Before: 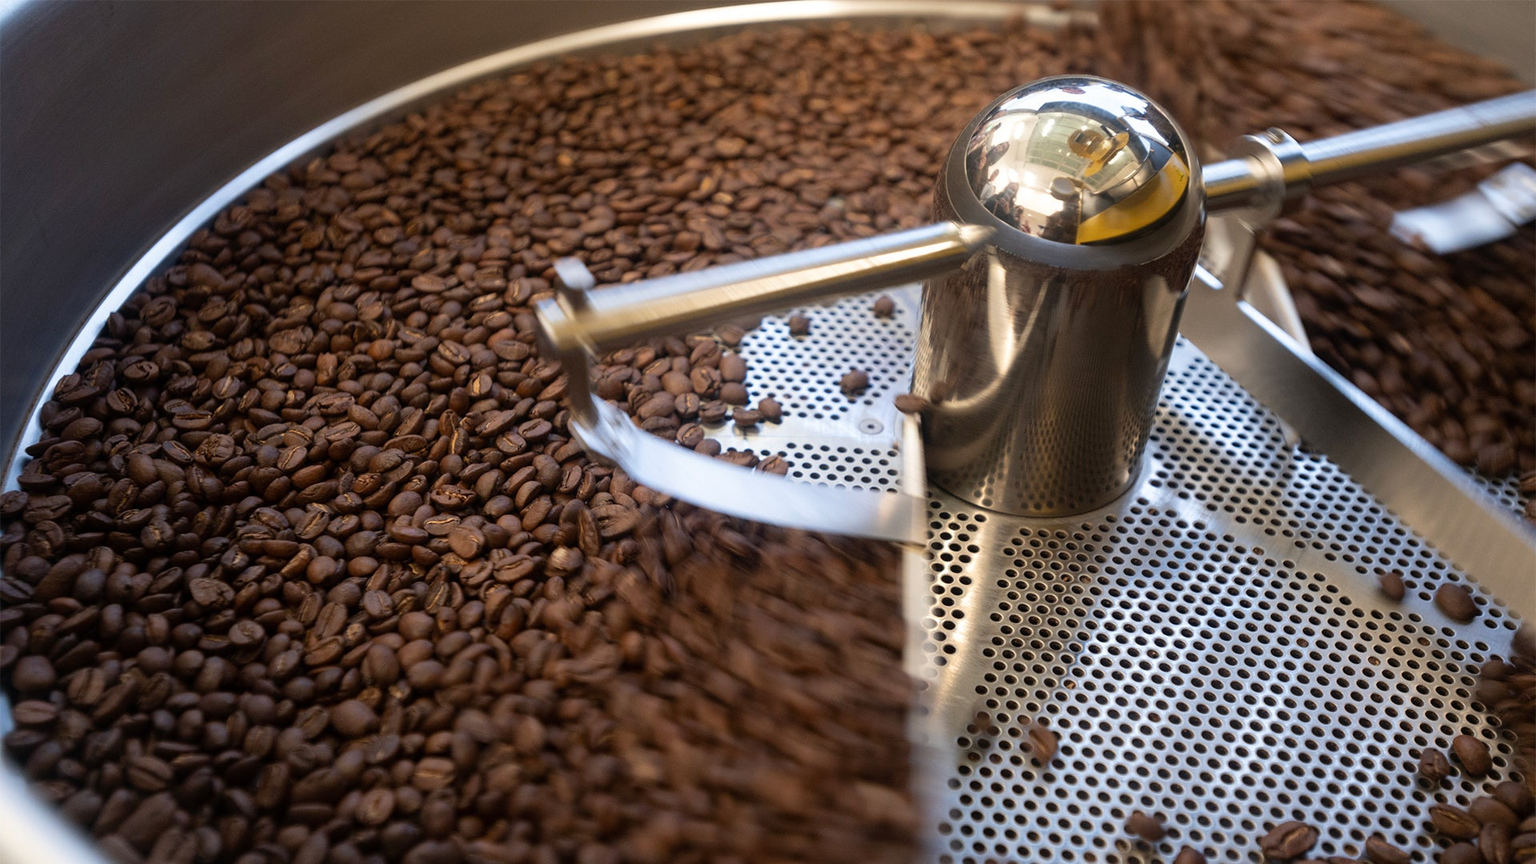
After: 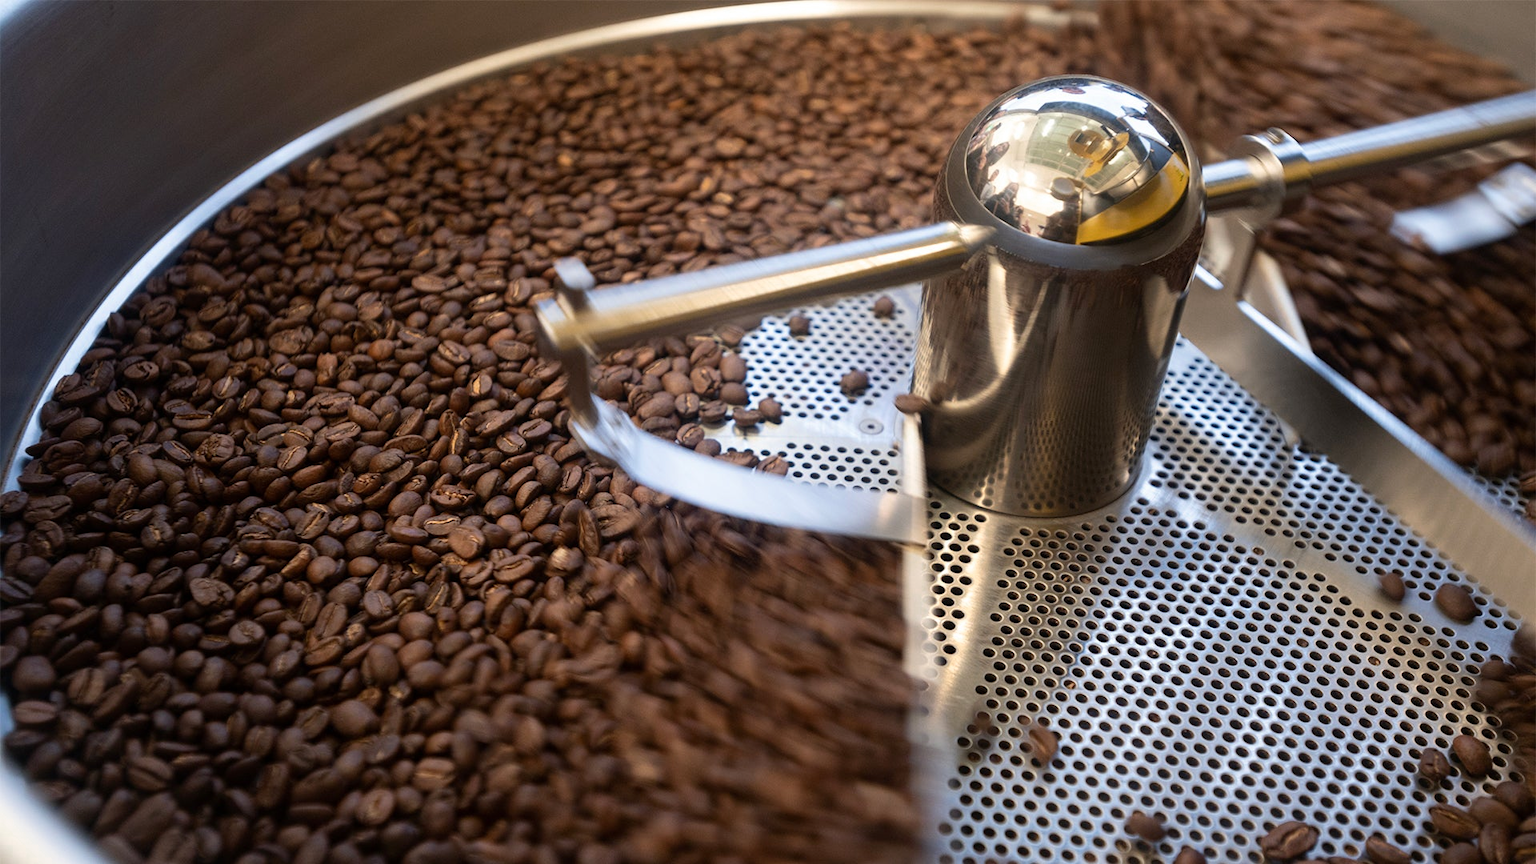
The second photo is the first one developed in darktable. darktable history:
contrast brightness saturation: contrast 0.08, saturation 0.02
color zones: curves: ch0 [(0, 0.465) (0.092, 0.596) (0.289, 0.464) (0.429, 0.453) (0.571, 0.464) (0.714, 0.455) (0.857, 0.462) (1, 0.465)]
